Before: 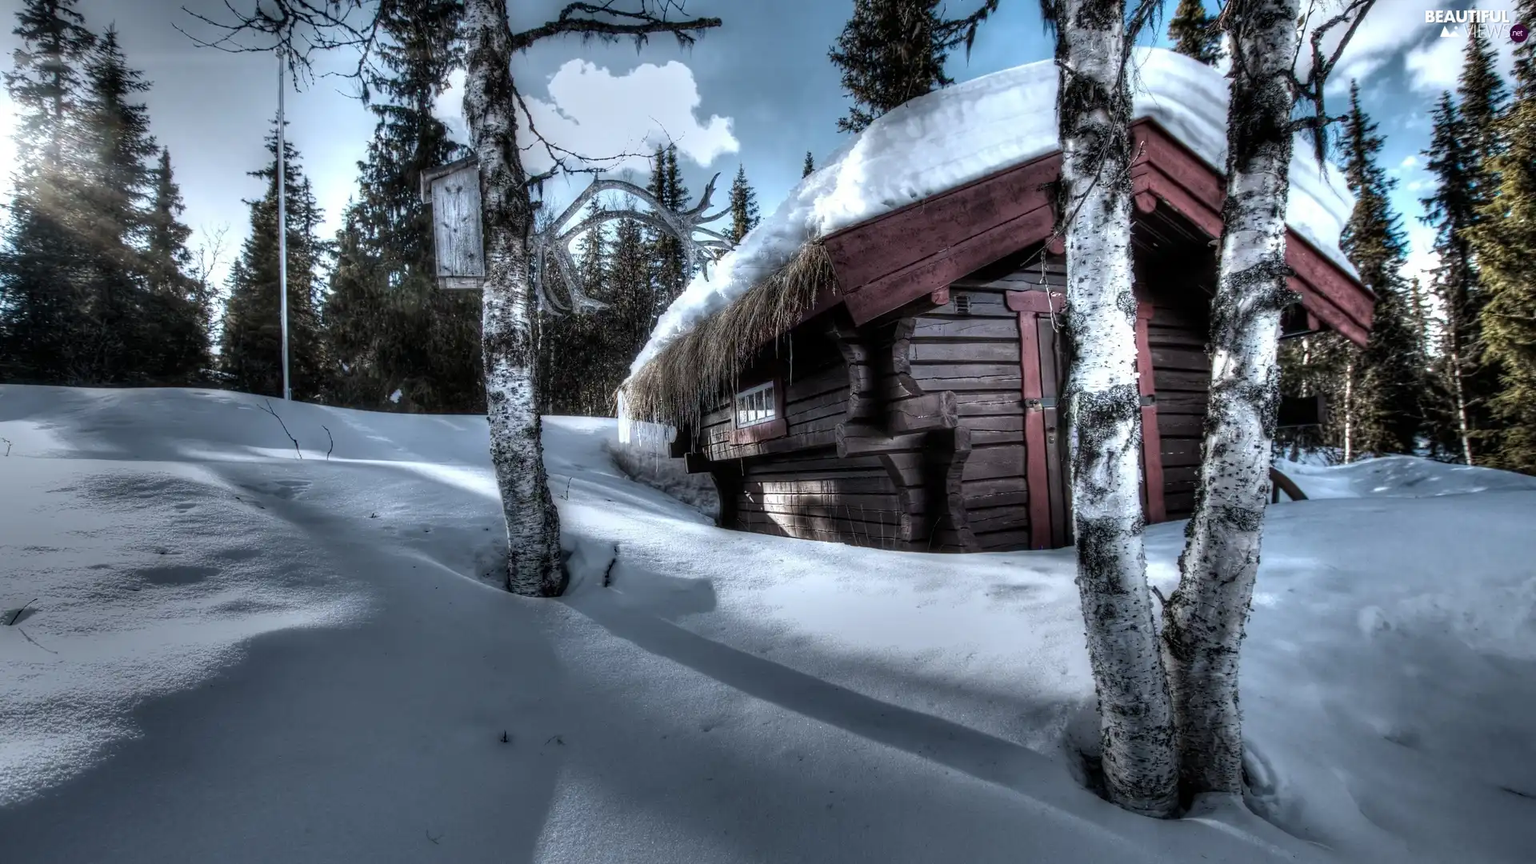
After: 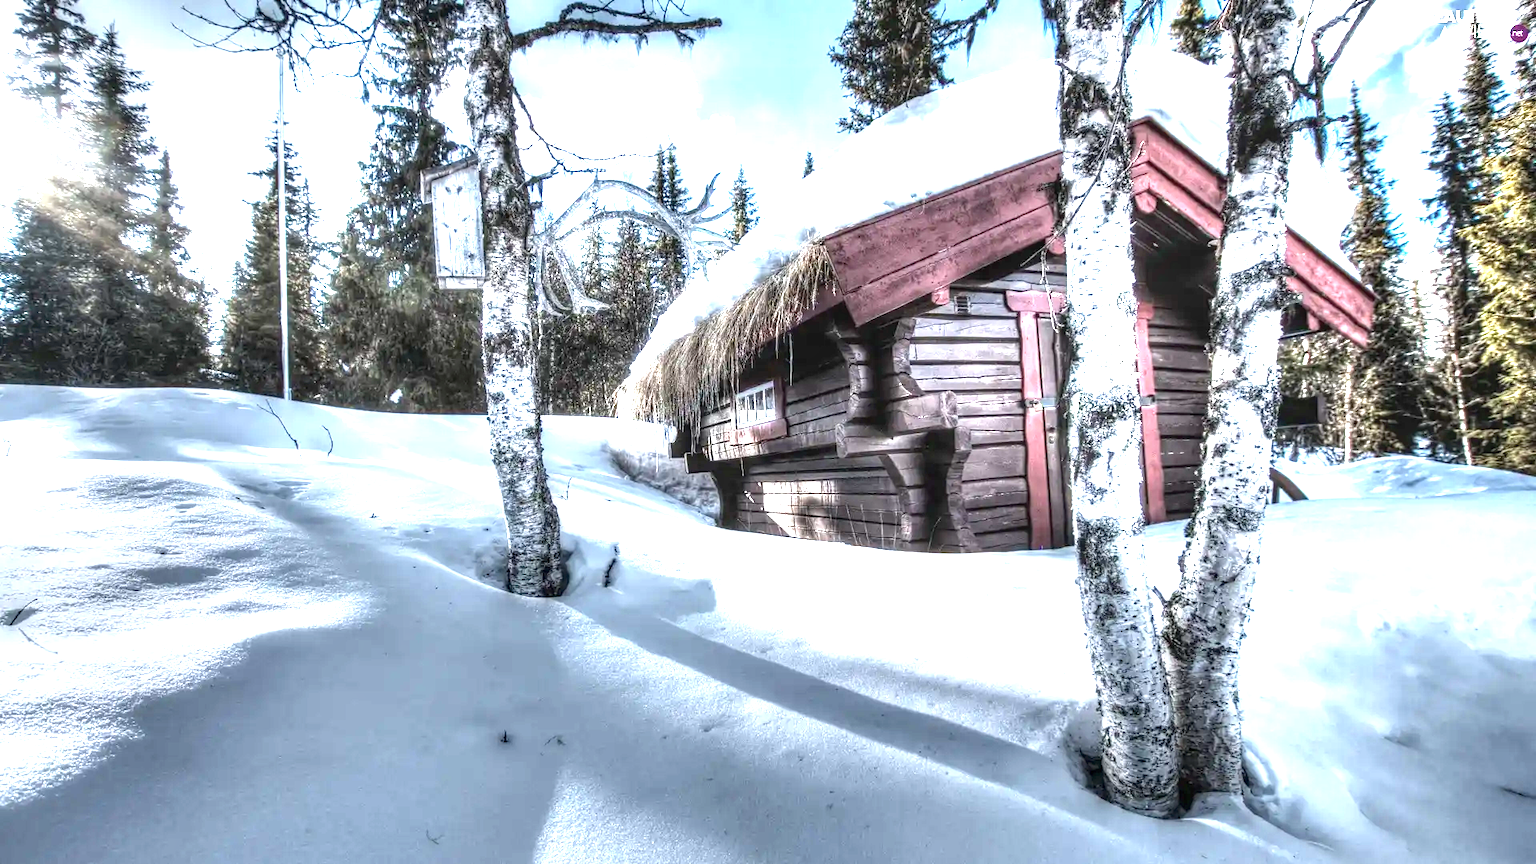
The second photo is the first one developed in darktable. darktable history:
exposure: black level correction 0, exposure 2.121 EV, compensate highlight preservation false
local contrast: on, module defaults
